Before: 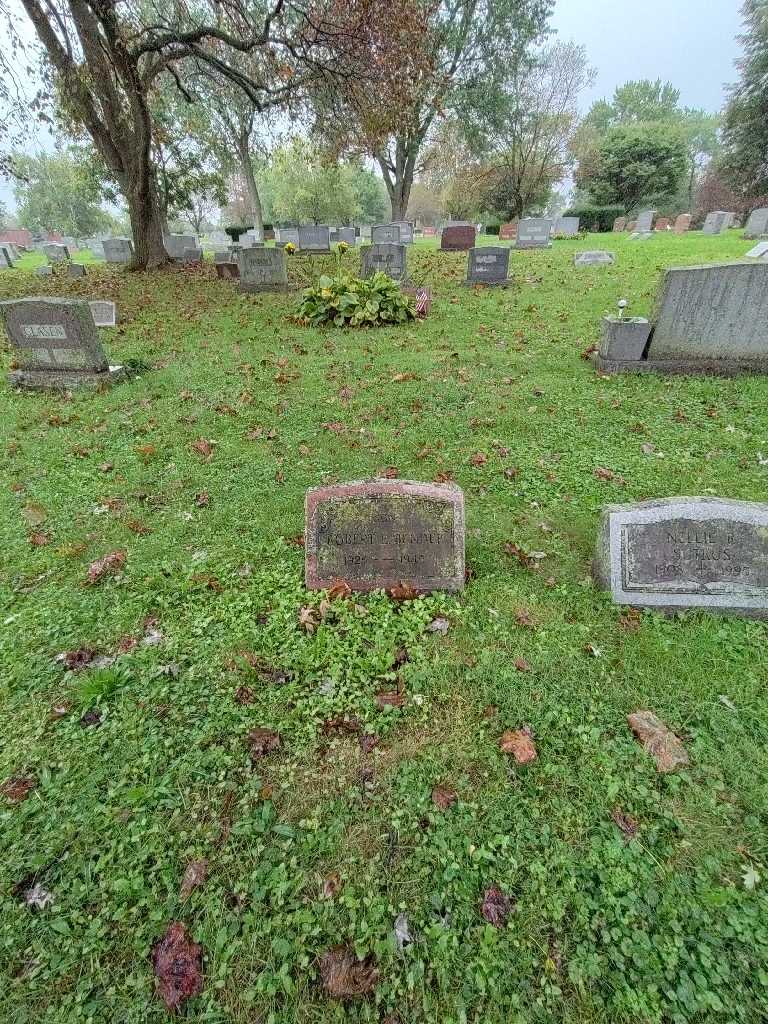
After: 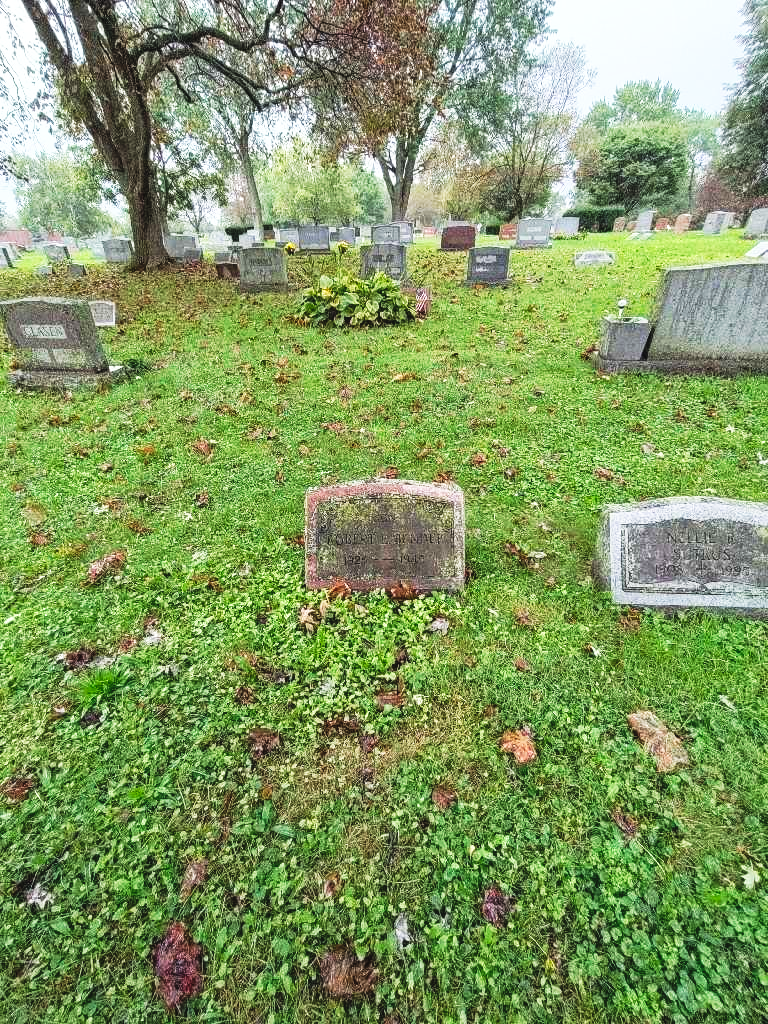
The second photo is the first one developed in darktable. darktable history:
tone curve: curves: ch0 [(0, 0.058) (0.198, 0.188) (0.512, 0.582) (0.625, 0.754) (0.81, 0.934) (1, 1)], preserve colors none
local contrast: highlights 100%, shadows 100%, detail 119%, midtone range 0.2
